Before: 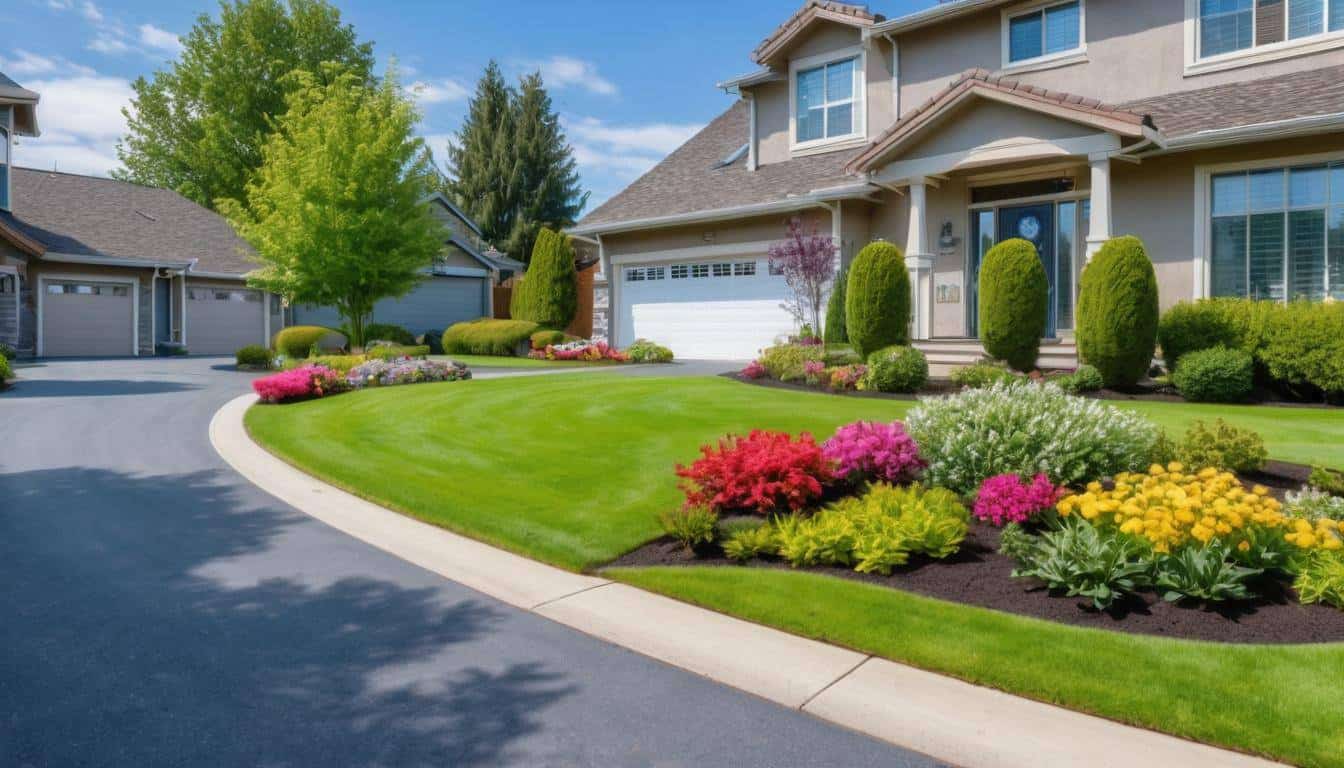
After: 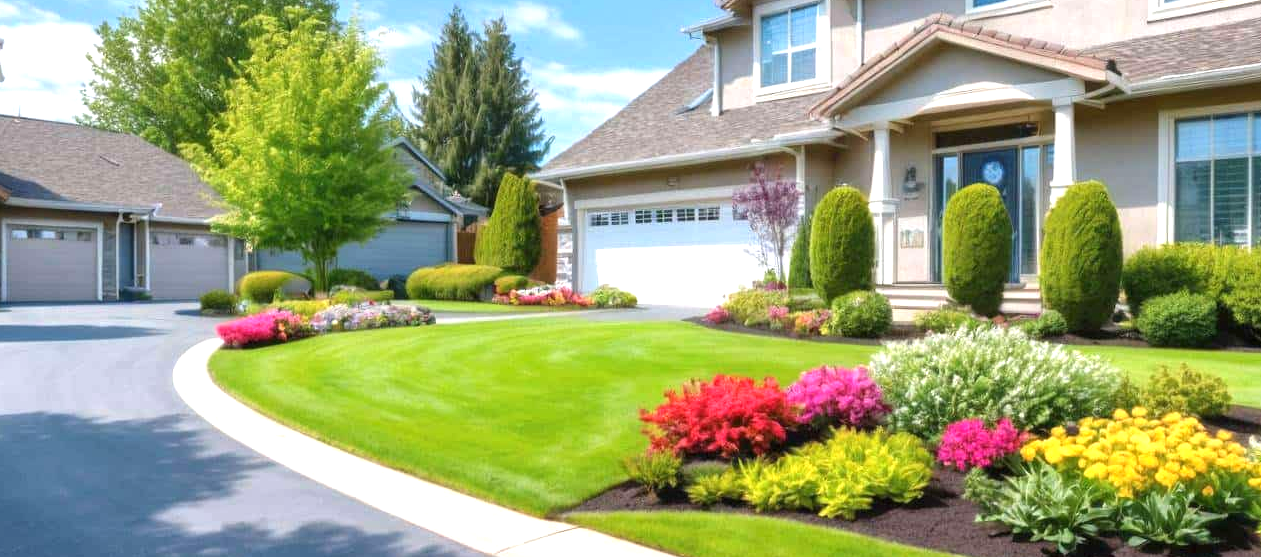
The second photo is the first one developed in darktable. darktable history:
crop: left 2.737%, top 7.287%, right 3.421%, bottom 20.179%
exposure: black level correction 0, exposure 0.9 EV, compensate highlight preservation false
